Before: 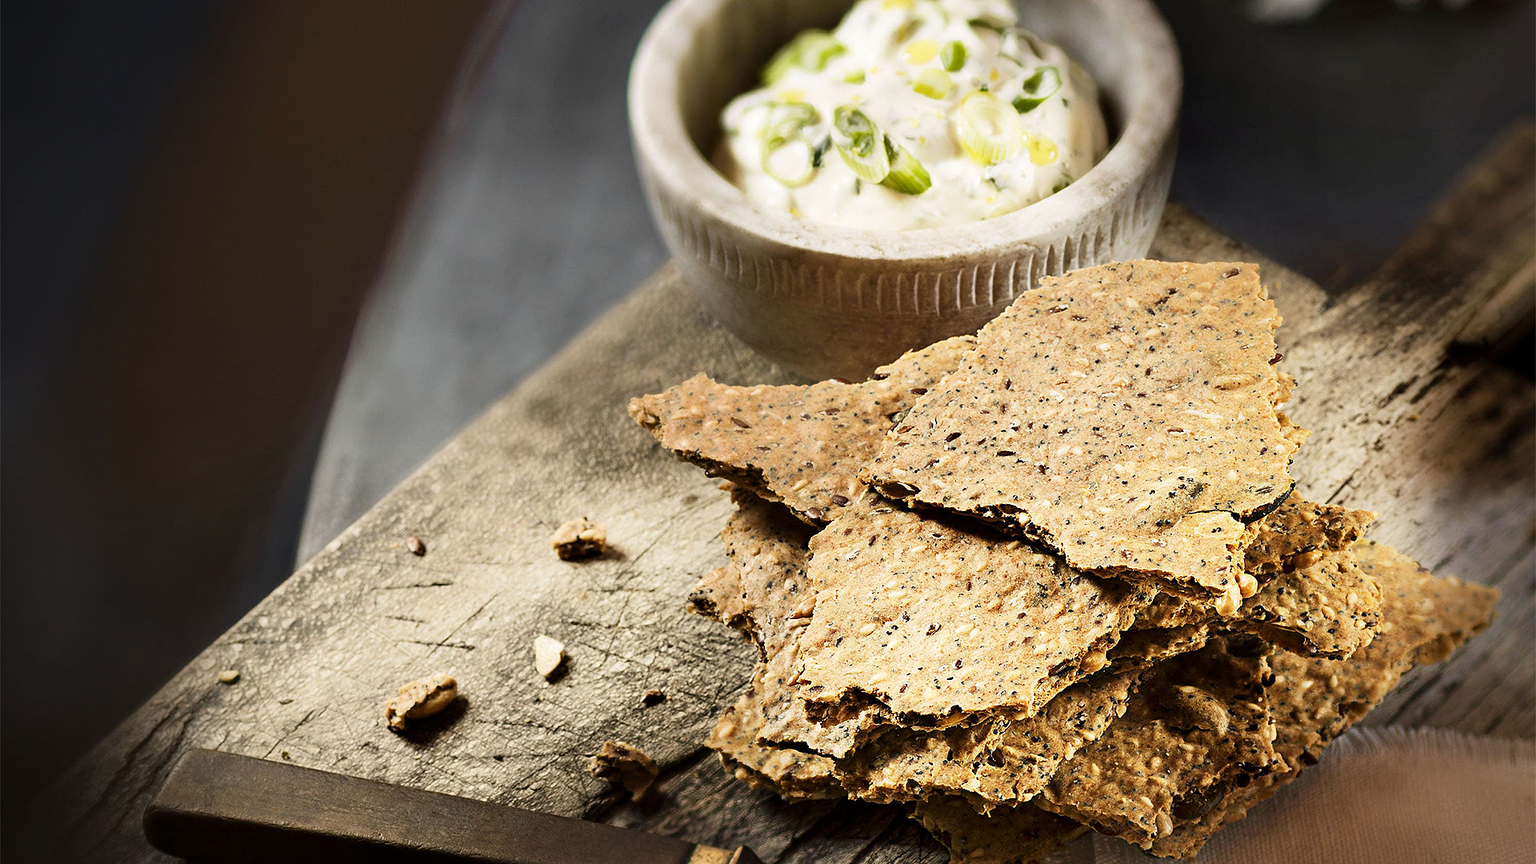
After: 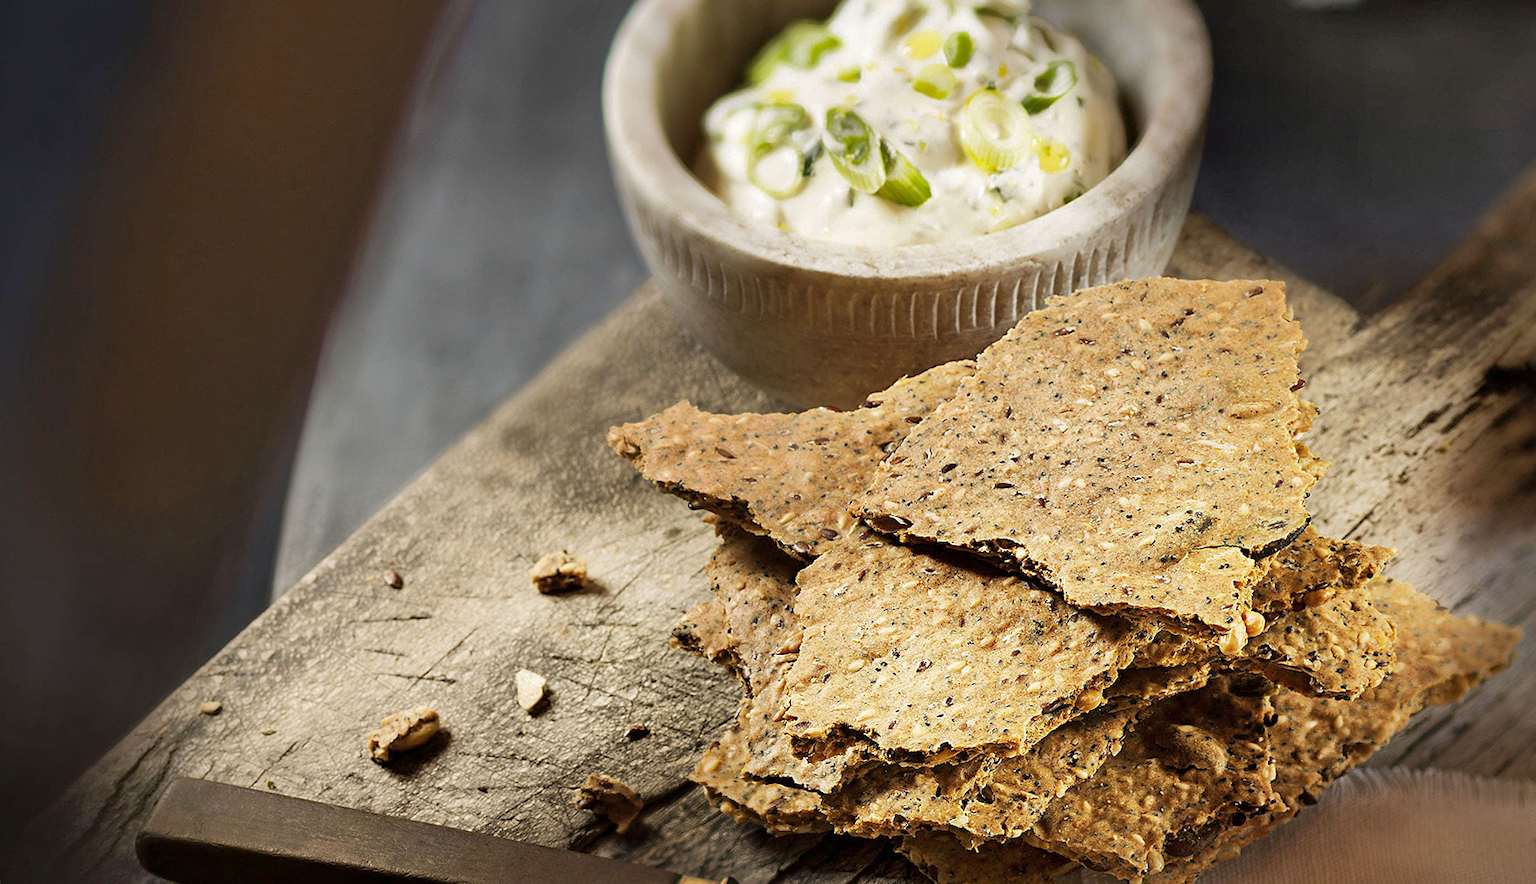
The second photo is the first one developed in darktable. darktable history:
rotate and perspective: rotation 0.074°, lens shift (vertical) 0.096, lens shift (horizontal) -0.041, crop left 0.043, crop right 0.952, crop top 0.024, crop bottom 0.979
shadows and highlights: on, module defaults
